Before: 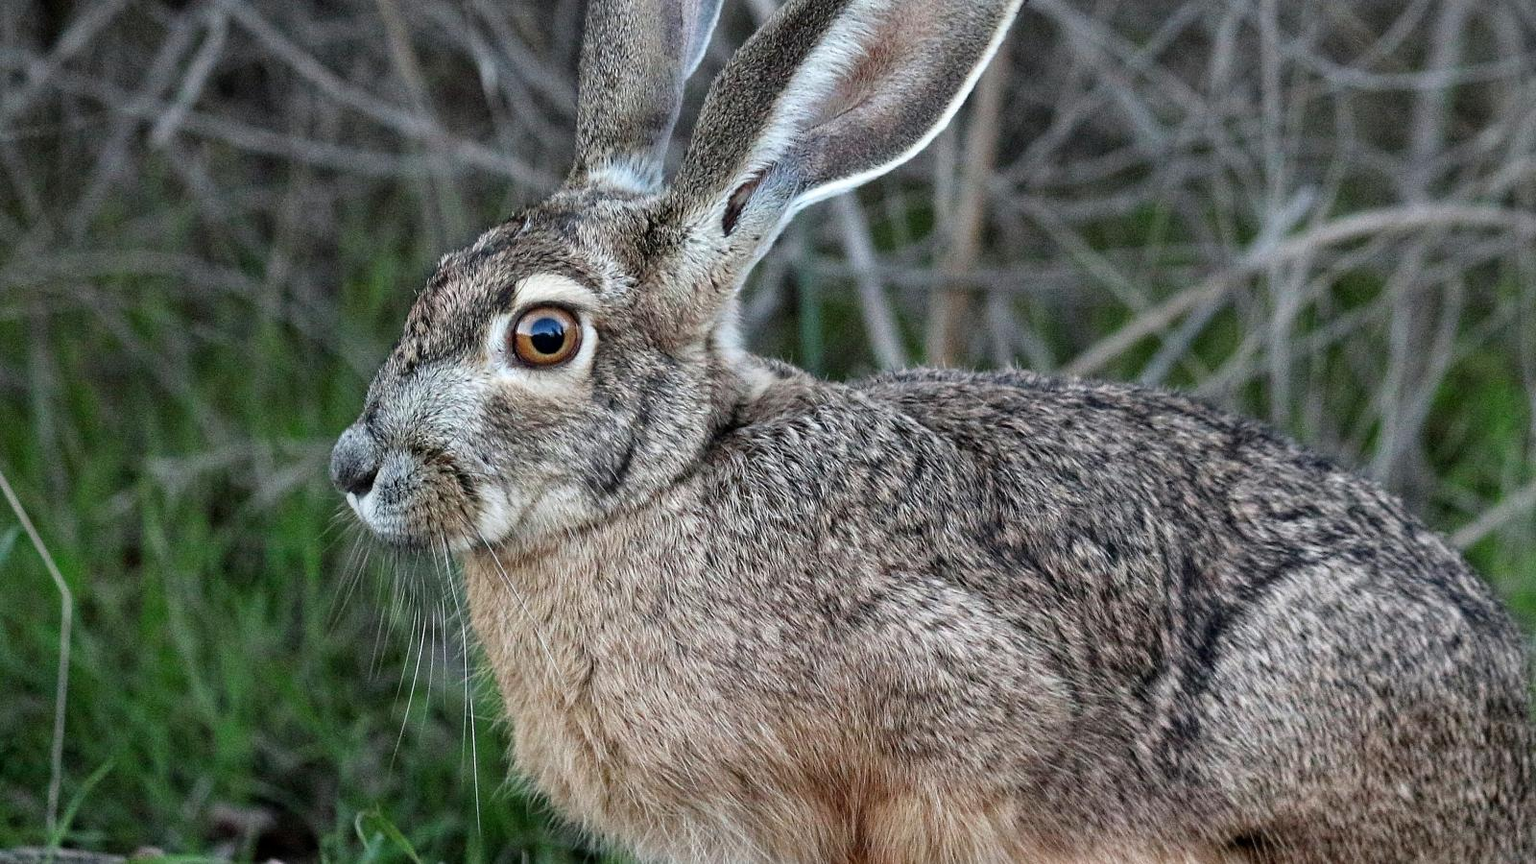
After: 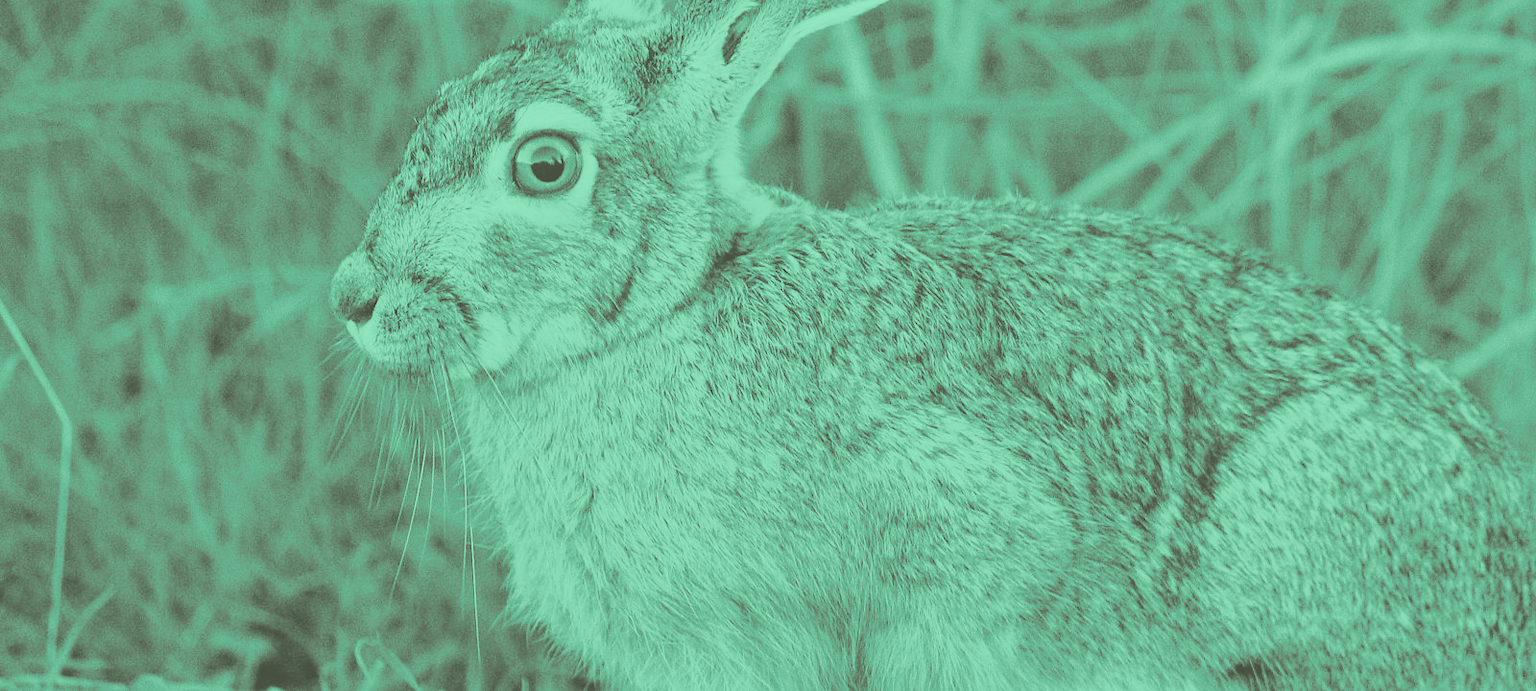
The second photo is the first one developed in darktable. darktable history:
white balance: red 1.127, blue 0.943
base curve: curves: ch0 [(0, 0) (0.204, 0.334) (0.55, 0.733) (1, 1)], preserve colors none
split-toning: shadows › saturation 0.24, highlights › hue 54°, highlights › saturation 0.24
colorize: hue 147.6°, saturation 65%, lightness 21.64%
tone curve: curves: ch0 [(0, 0) (0.003, 0.004) (0.011, 0.015) (0.025, 0.033) (0.044, 0.058) (0.069, 0.091) (0.1, 0.131) (0.136, 0.178) (0.177, 0.232) (0.224, 0.294) (0.277, 0.362) (0.335, 0.434) (0.399, 0.512) (0.468, 0.582) (0.543, 0.646) (0.623, 0.713) (0.709, 0.783) (0.801, 0.876) (0.898, 0.938) (1, 1)], preserve colors none
rgb levels: preserve colors max RGB
crop and rotate: top 19.998%
